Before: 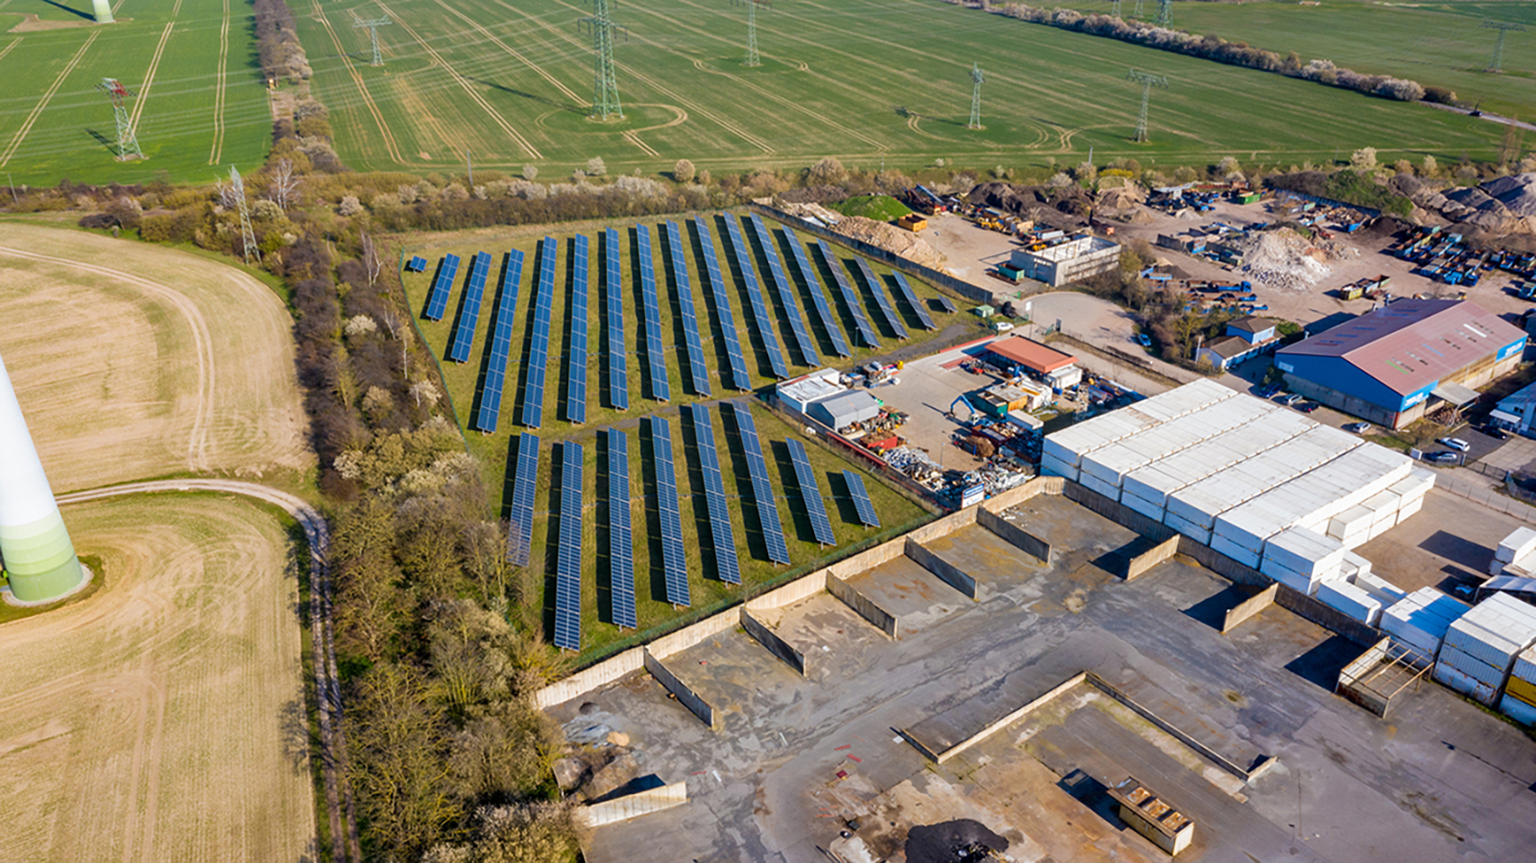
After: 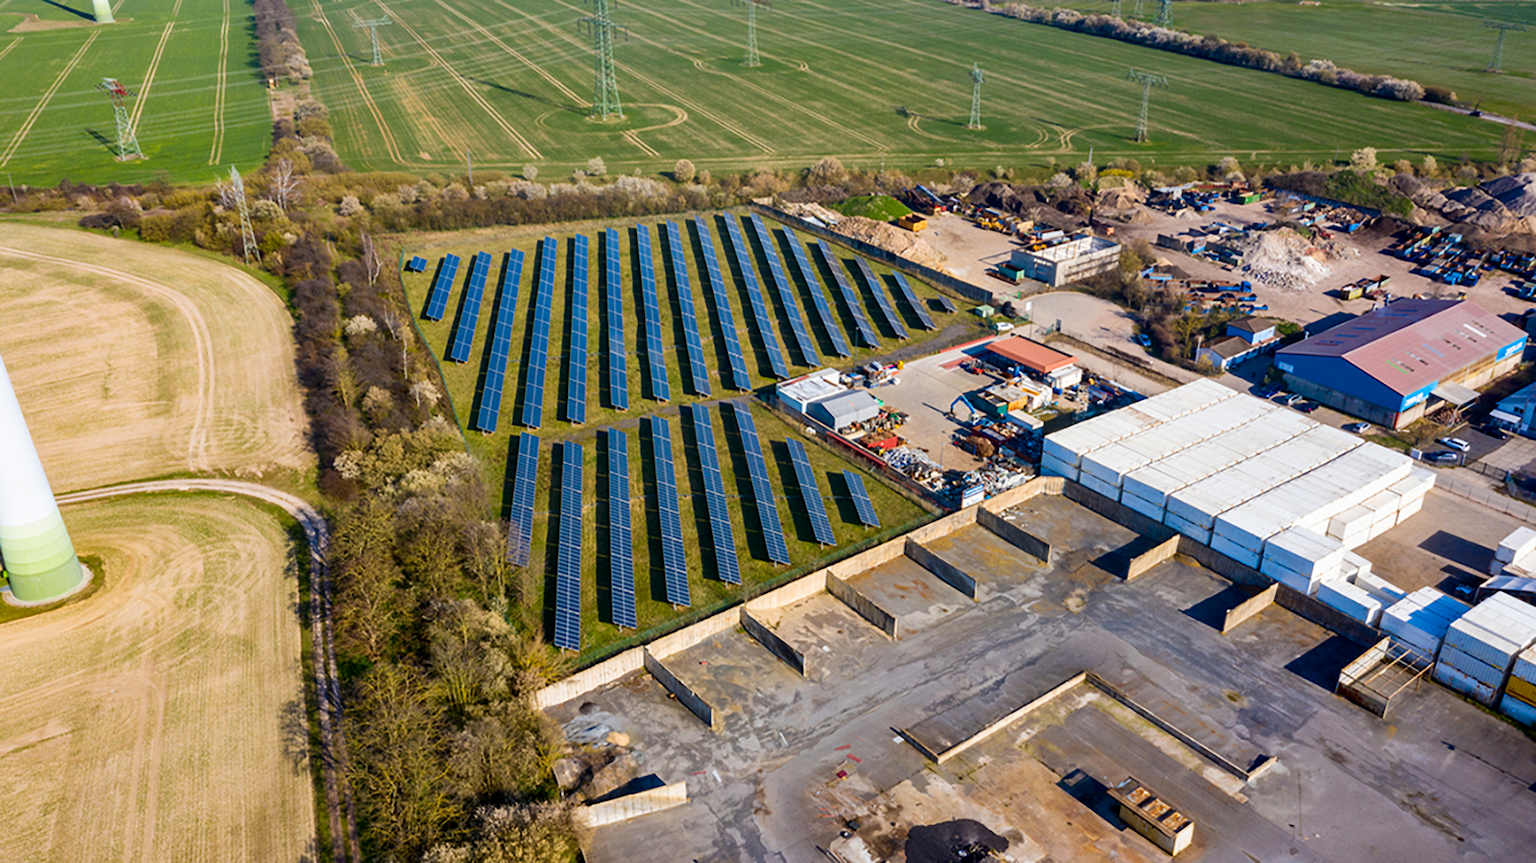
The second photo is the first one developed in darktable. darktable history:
contrast brightness saturation: contrast 0.151, brightness -0.012, saturation 0.103
